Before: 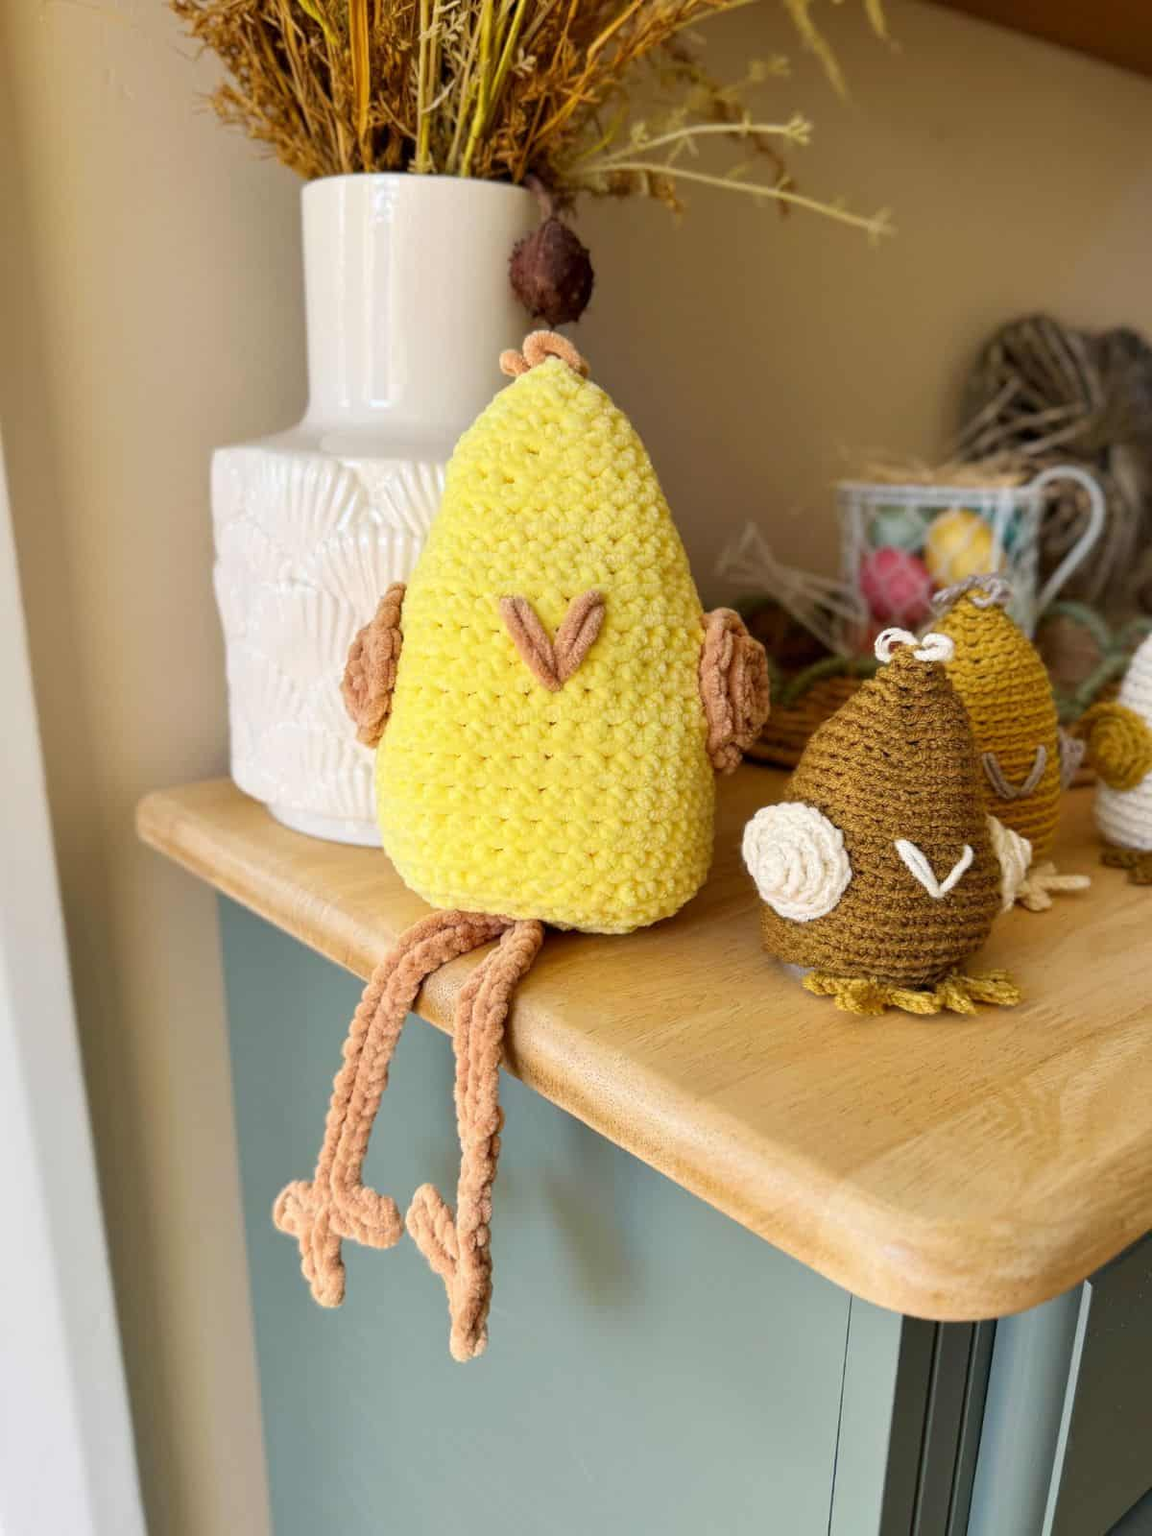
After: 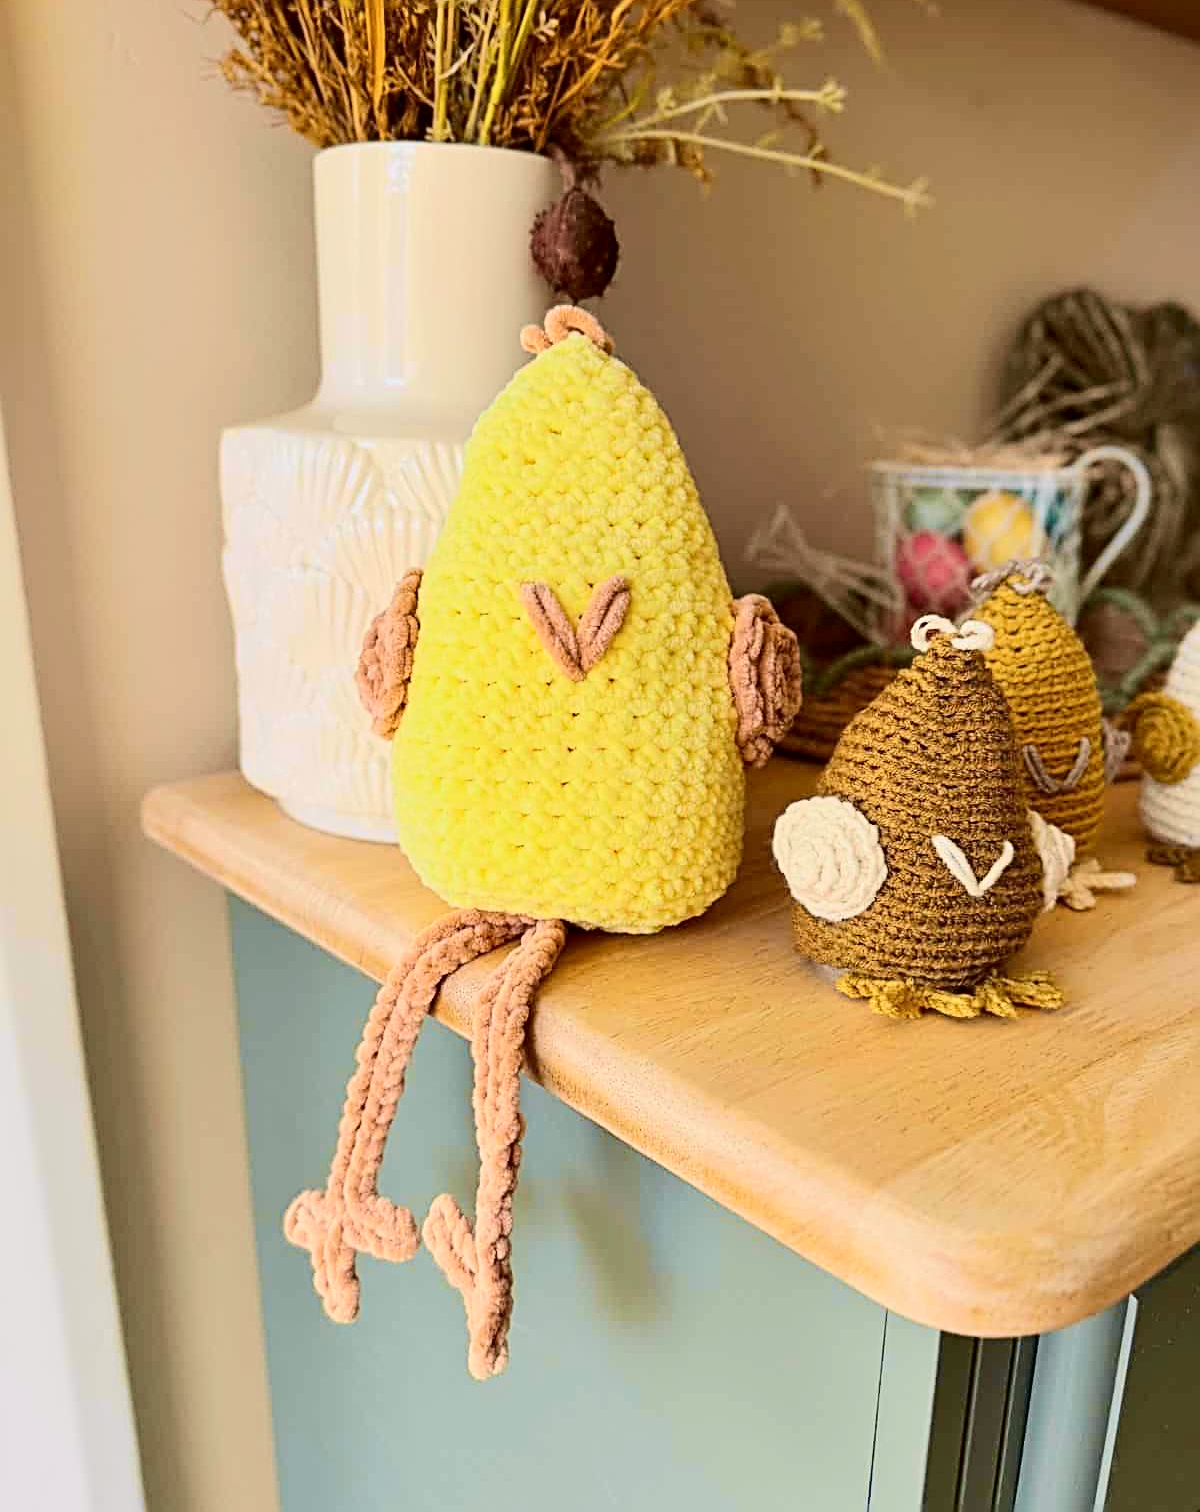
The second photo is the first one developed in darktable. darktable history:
crop and rotate: top 2.479%, bottom 3.018%
tone curve: curves: ch0 [(0, 0.006) (0.184, 0.172) (0.405, 0.46) (0.456, 0.528) (0.634, 0.728) (0.877, 0.89) (0.984, 0.935)]; ch1 [(0, 0) (0.443, 0.43) (0.492, 0.495) (0.566, 0.582) (0.595, 0.606) (0.608, 0.609) (0.65, 0.677) (1, 1)]; ch2 [(0, 0) (0.33, 0.301) (0.421, 0.443) (0.447, 0.489) (0.492, 0.495) (0.537, 0.583) (0.586, 0.591) (0.663, 0.686) (1, 1)], color space Lab, independent channels, preserve colors none
sharpen: radius 3.025, amount 0.757
